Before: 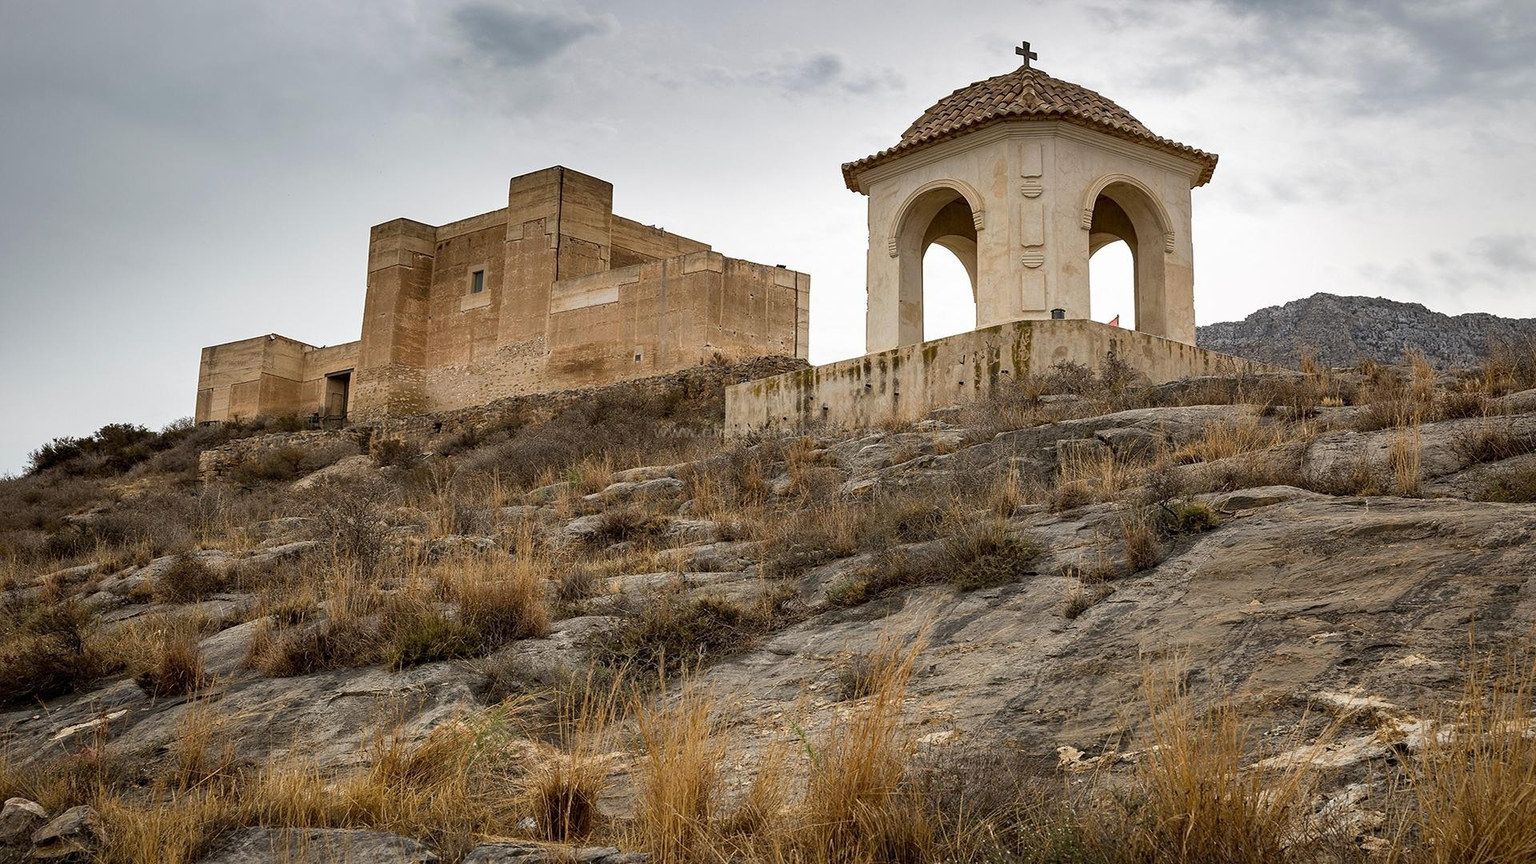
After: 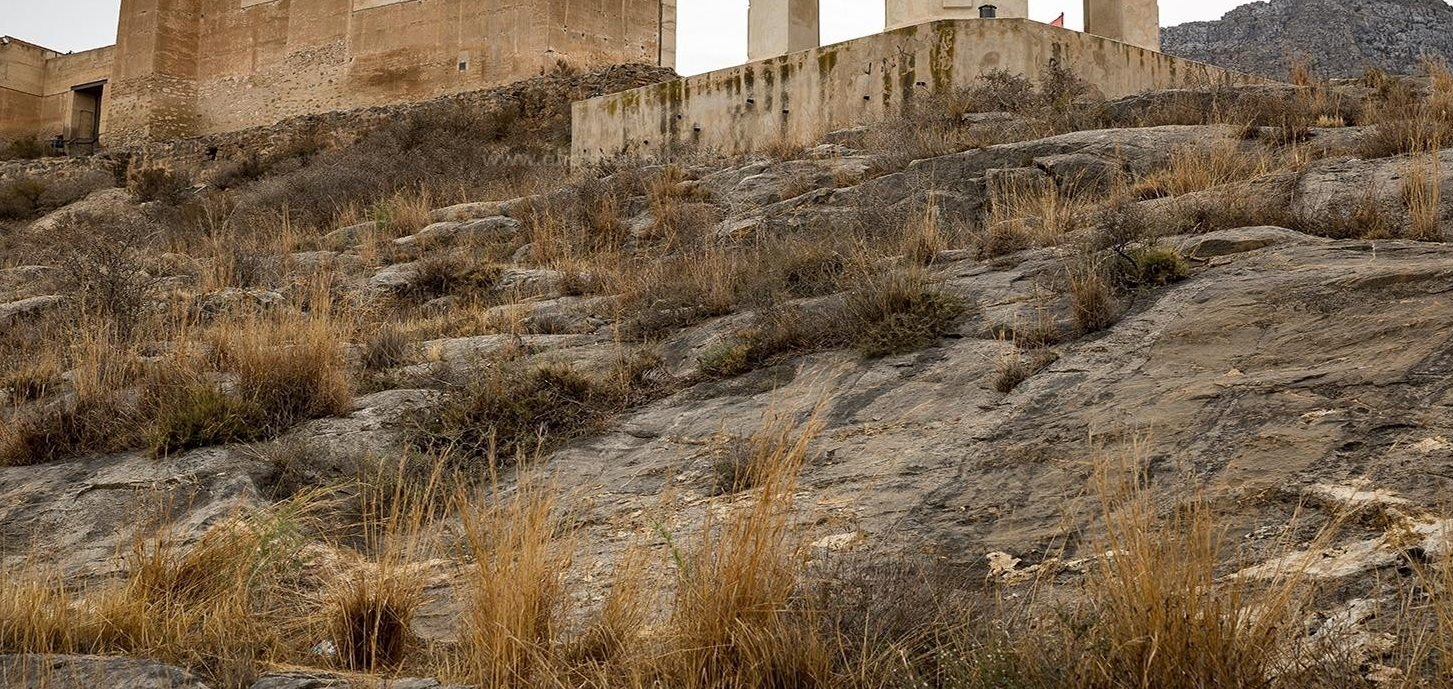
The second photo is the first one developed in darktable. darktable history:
crop and rotate: left 17.454%, top 35.296%, right 6.832%, bottom 0.843%
